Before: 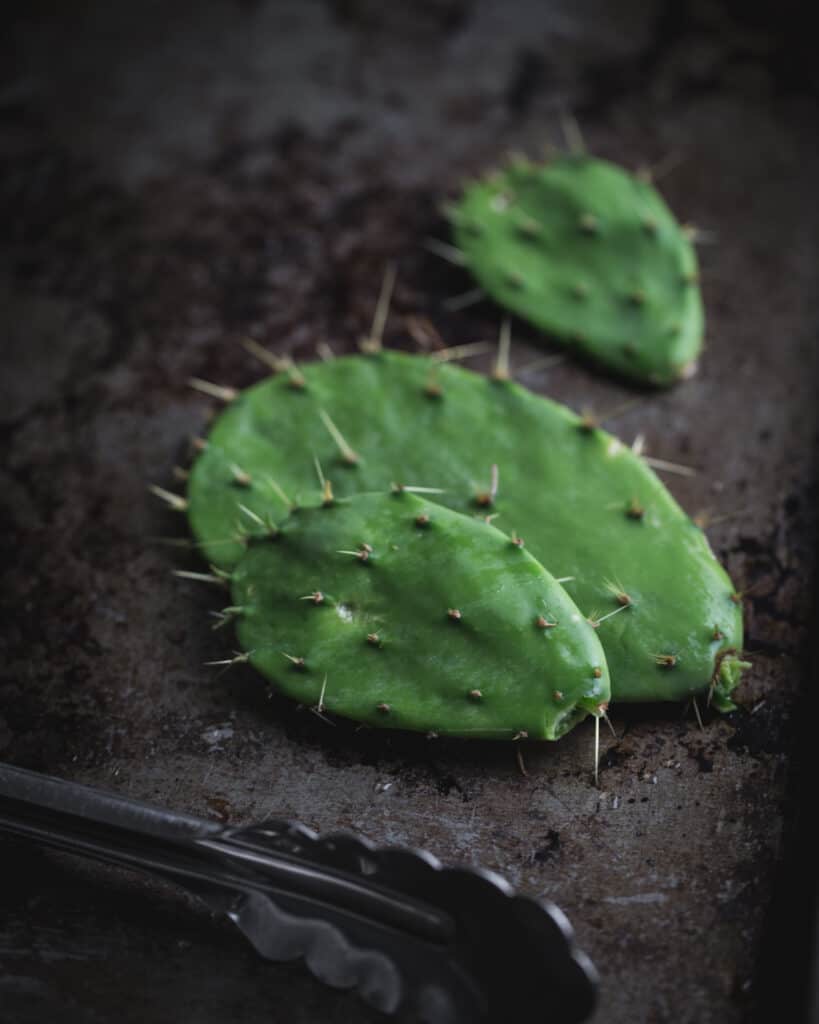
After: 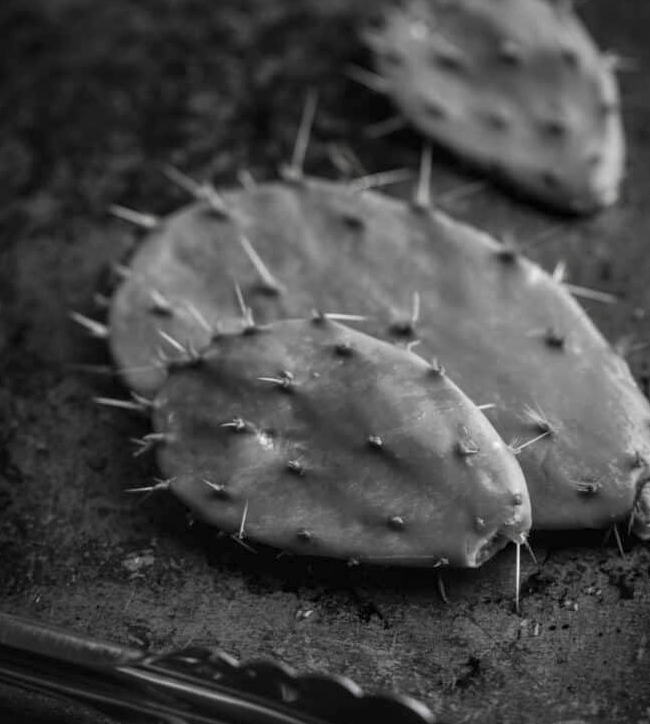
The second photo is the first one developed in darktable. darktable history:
crop: left 9.712%, top 16.928%, right 10.845%, bottom 12.332%
color zones: curves: ch0 [(0, 0.278) (0.143, 0.5) (0.286, 0.5) (0.429, 0.5) (0.571, 0.5) (0.714, 0.5) (0.857, 0.5) (1, 0.5)]; ch1 [(0, 1) (0.143, 0.165) (0.286, 0) (0.429, 0) (0.571, 0) (0.714, 0) (0.857, 0.5) (1, 0.5)]; ch2 [(0, 0.508) (0.143, 0.5) (0.286, 0.5) (0.429, 0.5) (0.571, 0.5) (0.714, 0.5) (0.857, 0.5) (1, 0.5)]
local contrast: on, module defaults
color correction: highlights a* 4.02, highlights b* 4.98, shadows a* -7.55, shadows b* 4.98
